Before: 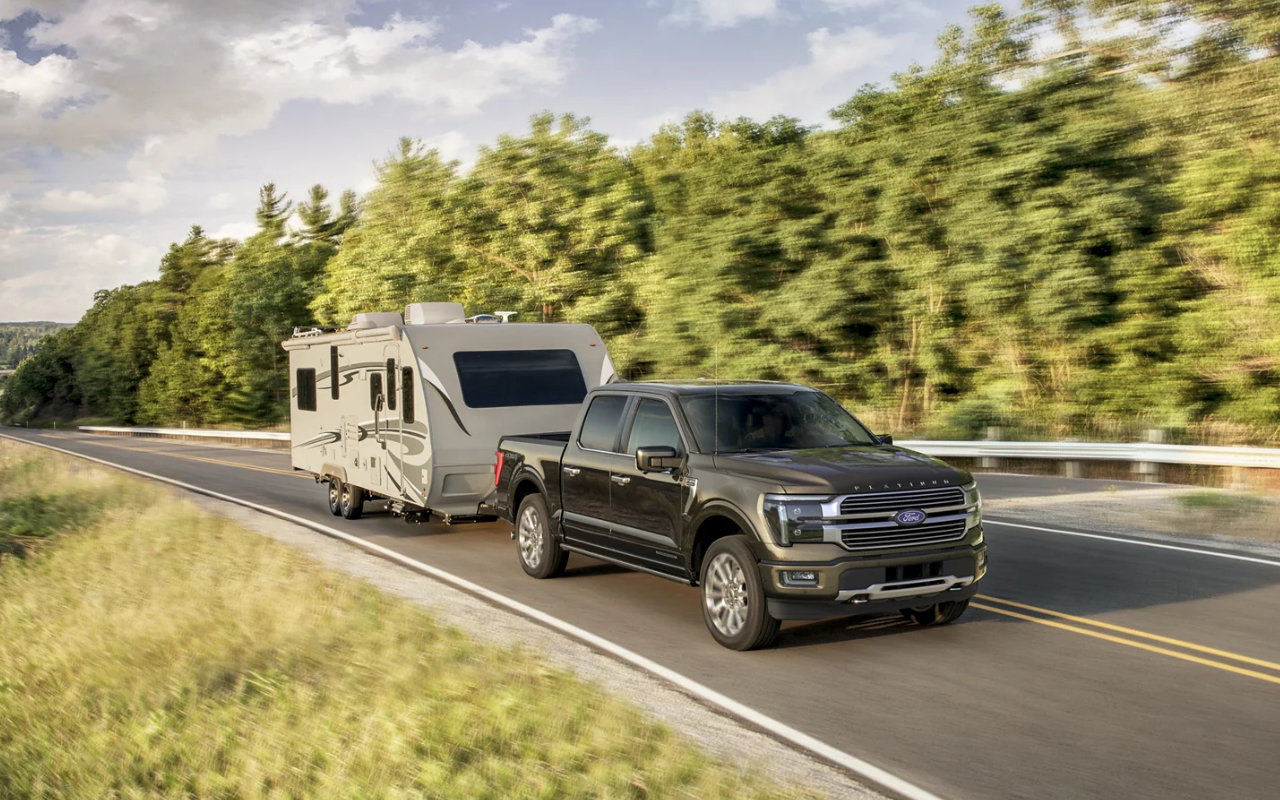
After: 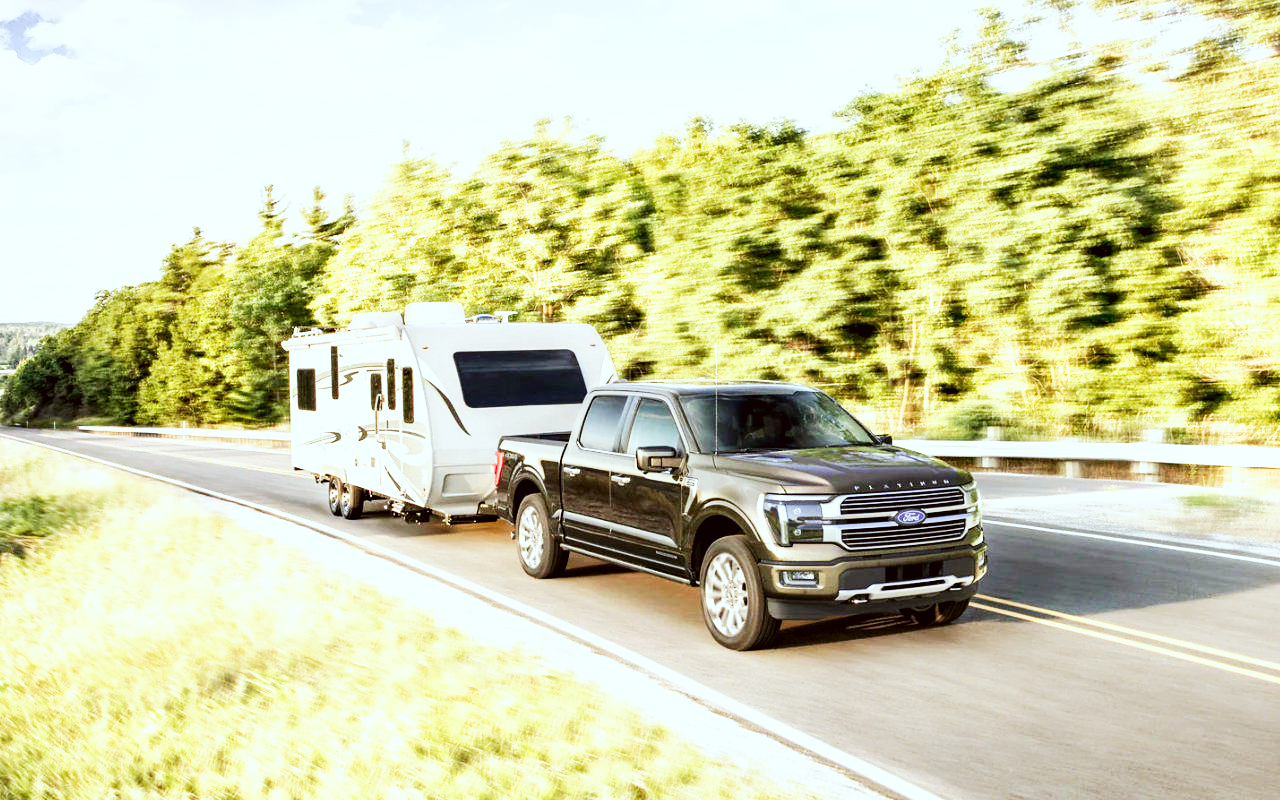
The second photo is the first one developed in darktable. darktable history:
color correction: highlights a* -3.28, highlights b* -6.24, shadows a* 3.1, shadows b* 5.19
exposure: black level correction 0.001, exposure 0.5 EV, compensate exposure bias true, compensate highlight preservation false
base curve: curves: ch0 [(0, 0) (0.007, 0.004) (0.027, 0.03) (0.046, 0.07) (0.207, 0.54) (0.442, 0.872) (0.673, 0.972) (1, 1)], preserve colors none
